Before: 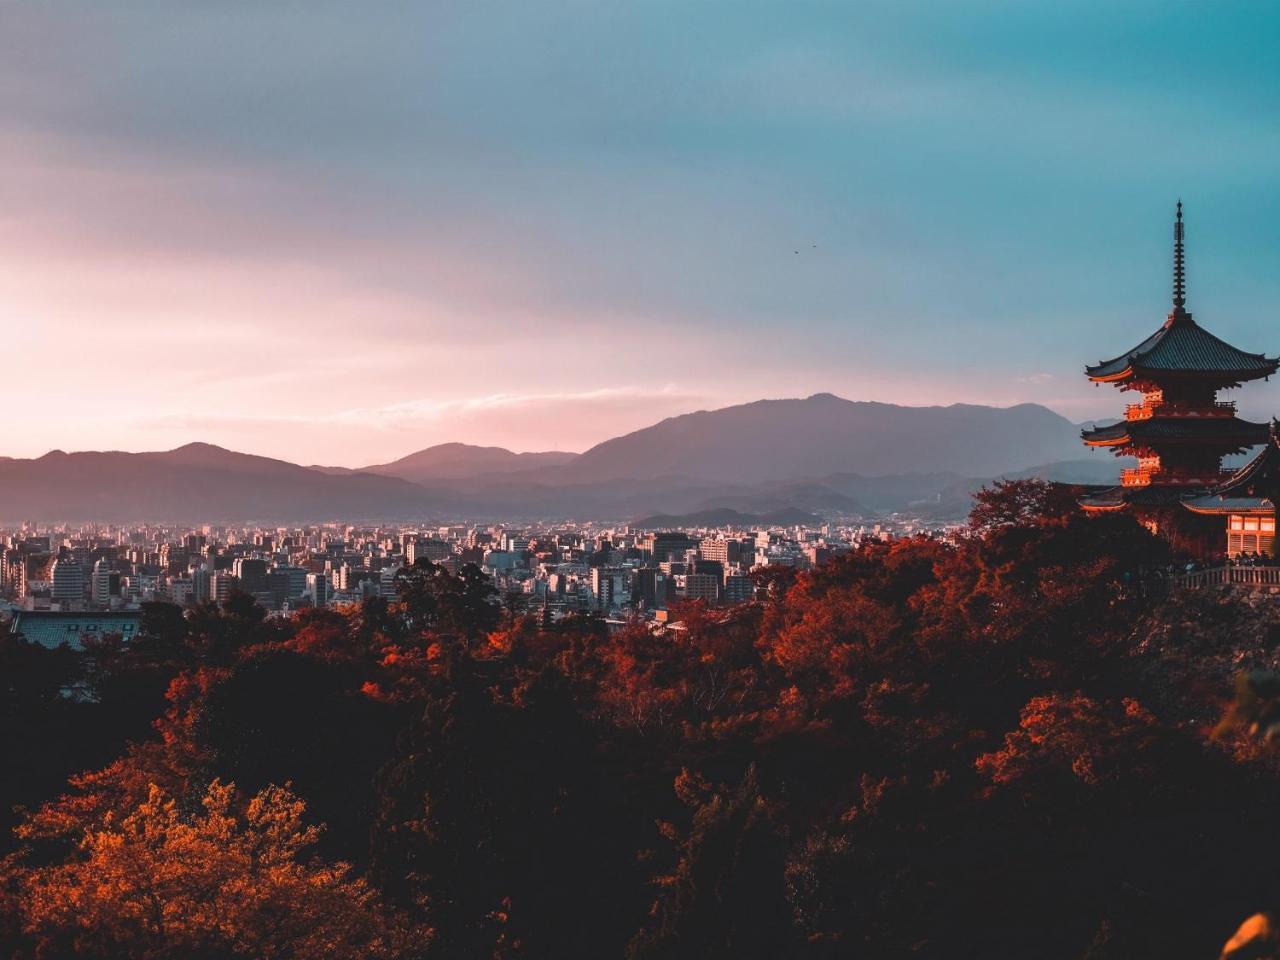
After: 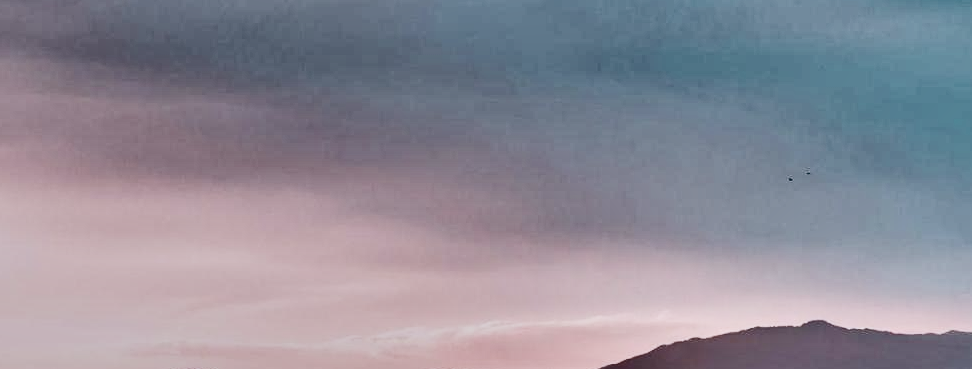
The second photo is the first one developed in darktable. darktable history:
contrast brightness saturation: contrast 0.497, saturation -0.095
shadows and highlights: shadows 18.11, highlights -83.9, soften with gaussian
sharpen: amount 0.205
filmic rgb: black relative exposure -4.58 EV, white relative exposure 4.76 EV, hardness 2.36, latitude 36.53%, contrast 1.044, highlights saturation mix 1.66%, shadows ↔ highlights balance 1.2%, preserve chrominance no, color science v4 (2020)
exposure: compensate exposure bias true, compensate highlight preservation false
color balance rgb: highlights gain › chroma 2.067%, highlights gain › hue 288.8°, global offset › luminance 0.225%, perceptual saturation grading › global saturation 25.696%, perceptual saturation grading › highlights -50.423%, perceptual saturation grading › shadows 30.412%, global vibrance 14.412%
crop: left 0.514%, top 7.644%, right 23.537%, bottom 53.901%
